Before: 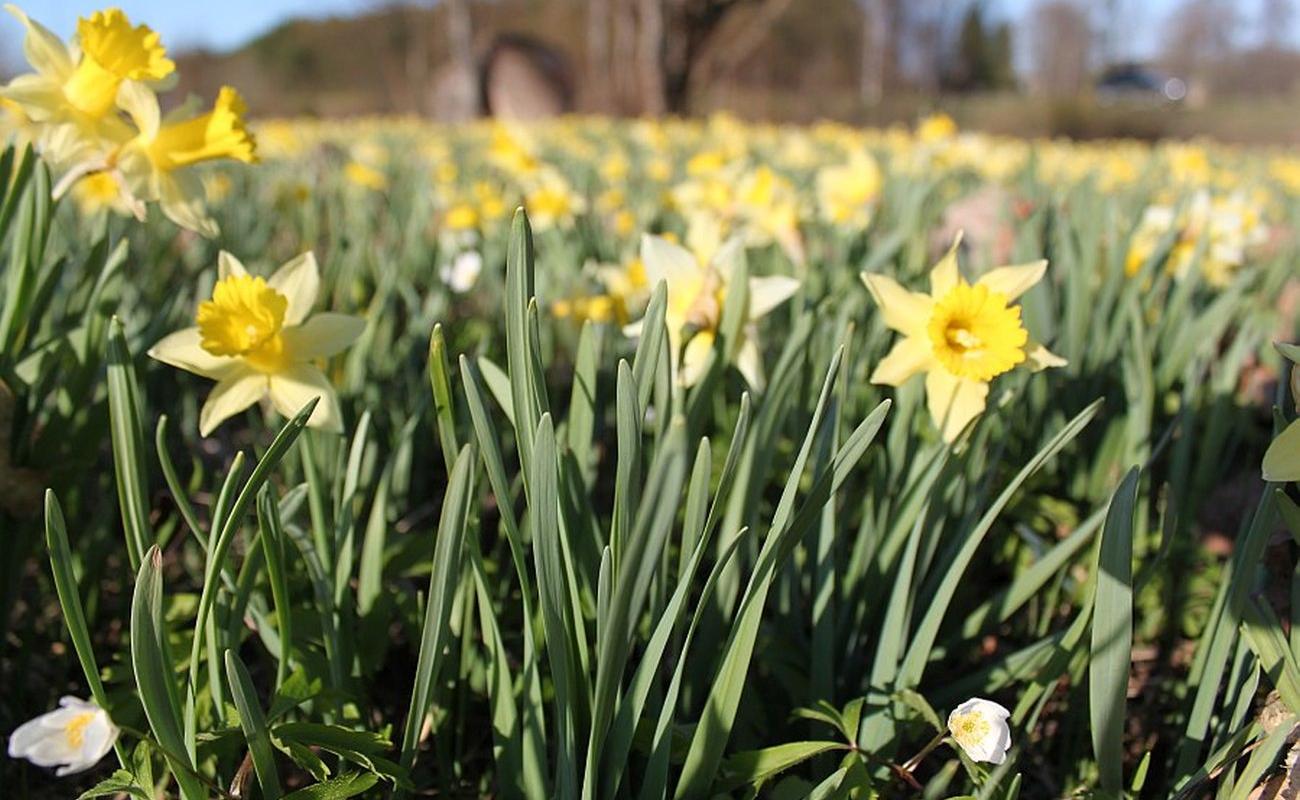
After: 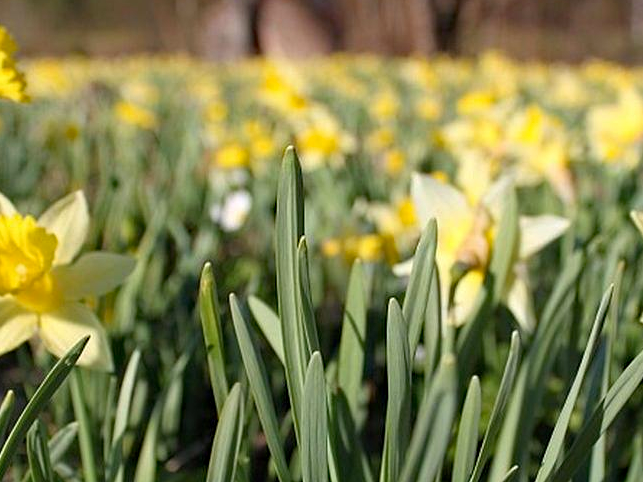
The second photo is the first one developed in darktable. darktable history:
crop: left 17.728%, top 7.697%, right 32.744%, bottom 32.001%
haze removal: strength 0.293, distance 0.255, adaptive false
